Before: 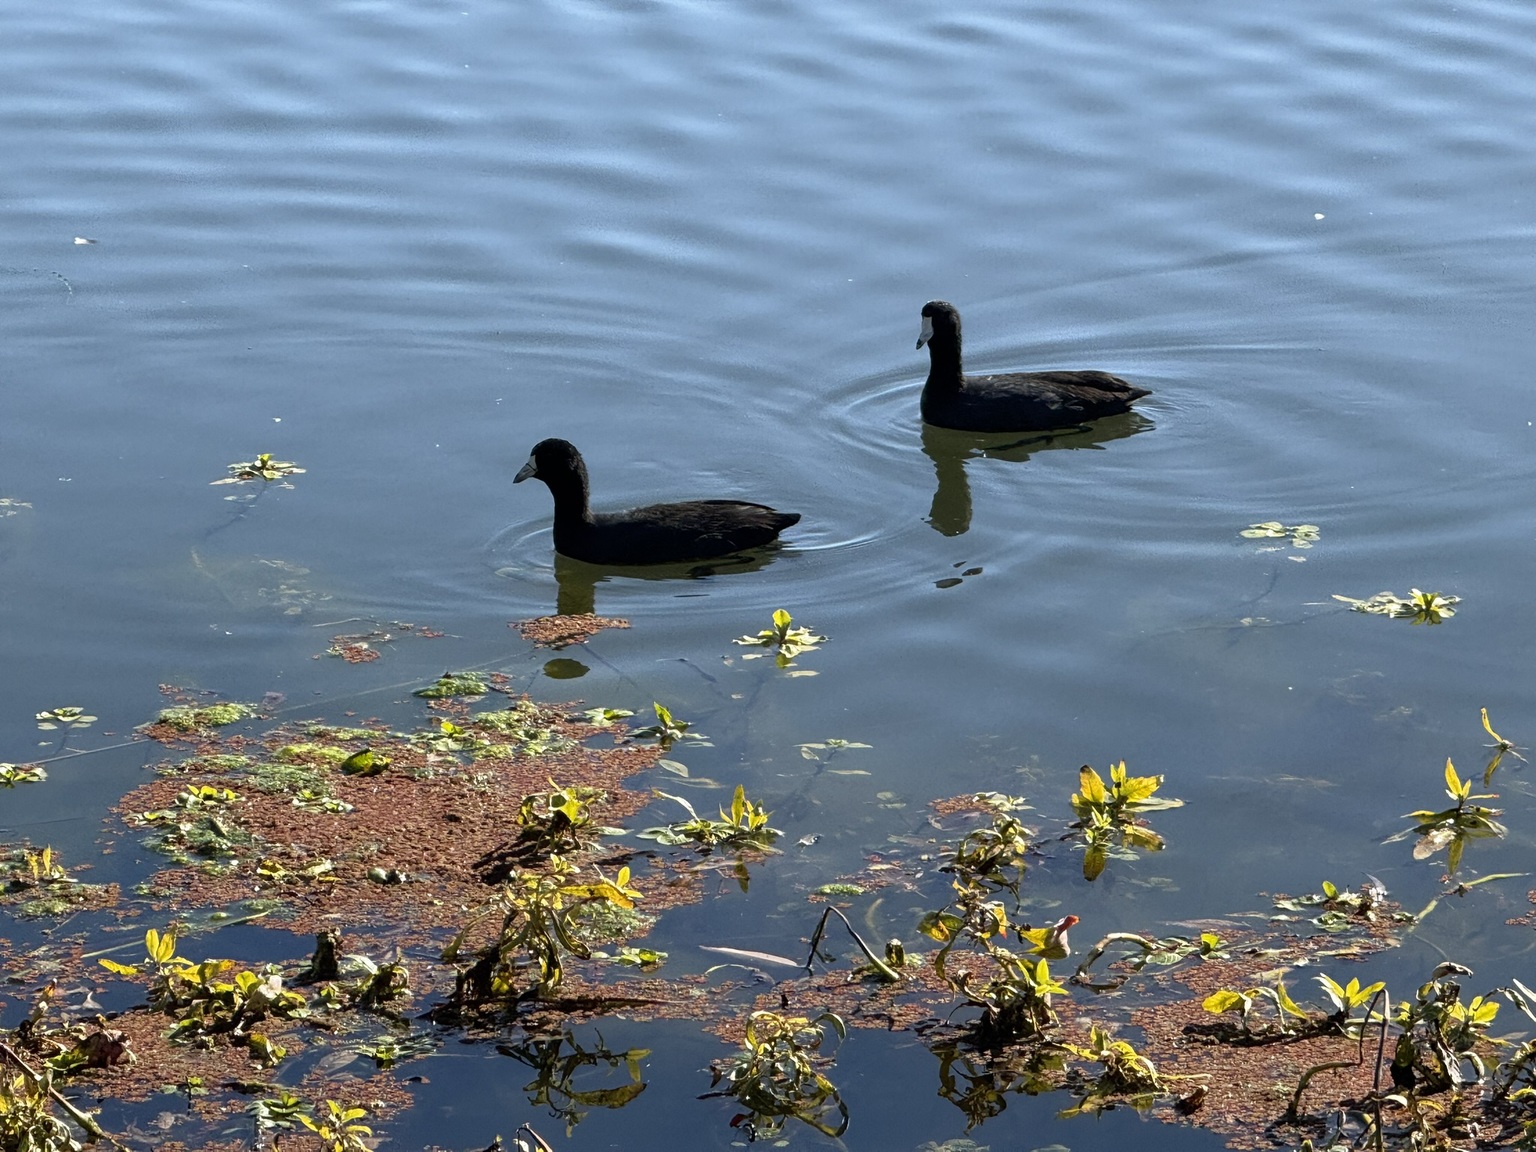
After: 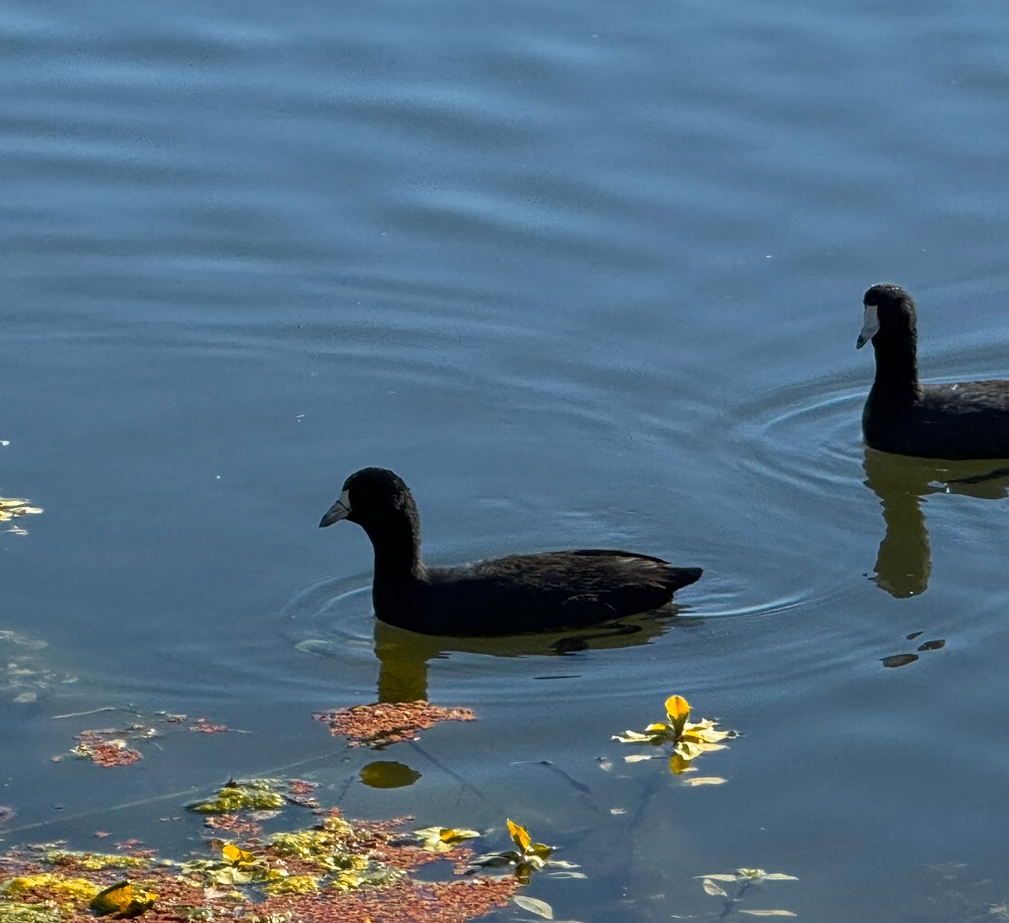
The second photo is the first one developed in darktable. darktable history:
white balance: emerald 1
crop: left 17.835%, top 7.675%, right 32.881%, bottom 32.213%
color zones: curves: ch0 [(0, 0.499) (0.143, 0.5) (0.286, 0.5) (0.429, 0.476) (0.571, 0.284) (0.714, 0.243) (0.857, 0.449) (1, 0.499)]; ch1 [(0, 0.532) (0.143, 0.645) (0.286, 0.696) (0.429, 0.211) (0.571, 0.504) (0.714, 0.493) (0.857, 0.495) (1, 0.532)]; ch2 [(0, 0.5) (0.143, 0.5) (0.286, 0.427) (0.429, 0.324) (0.571, 0.5) (0.714, 0.5) (0.857, 0.5) (1, 0.5)]
